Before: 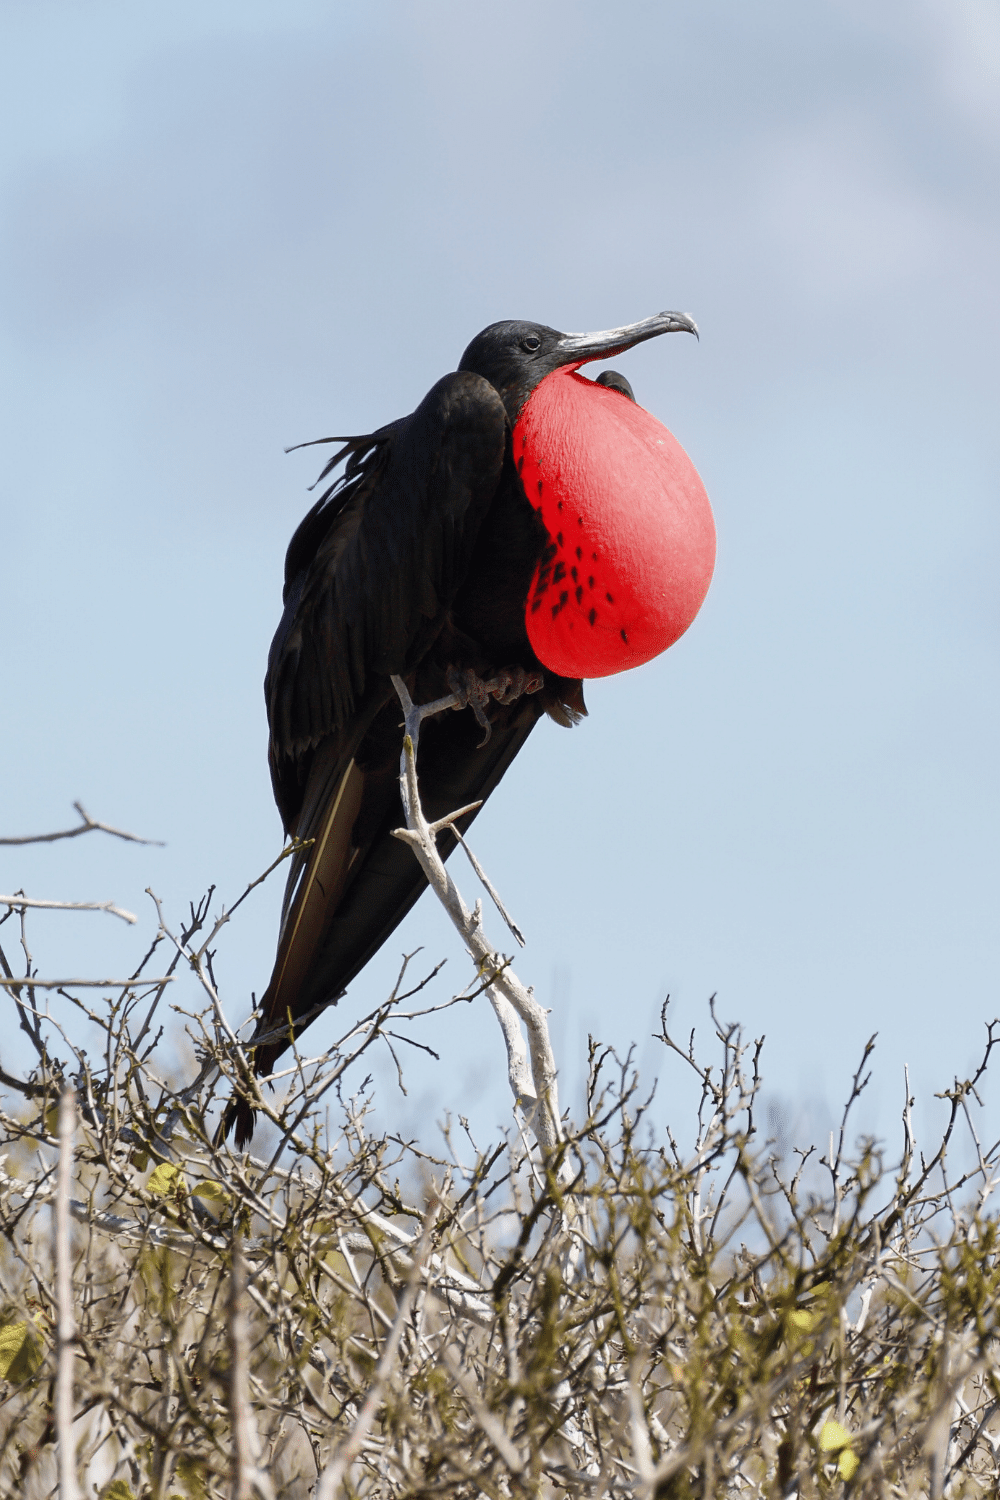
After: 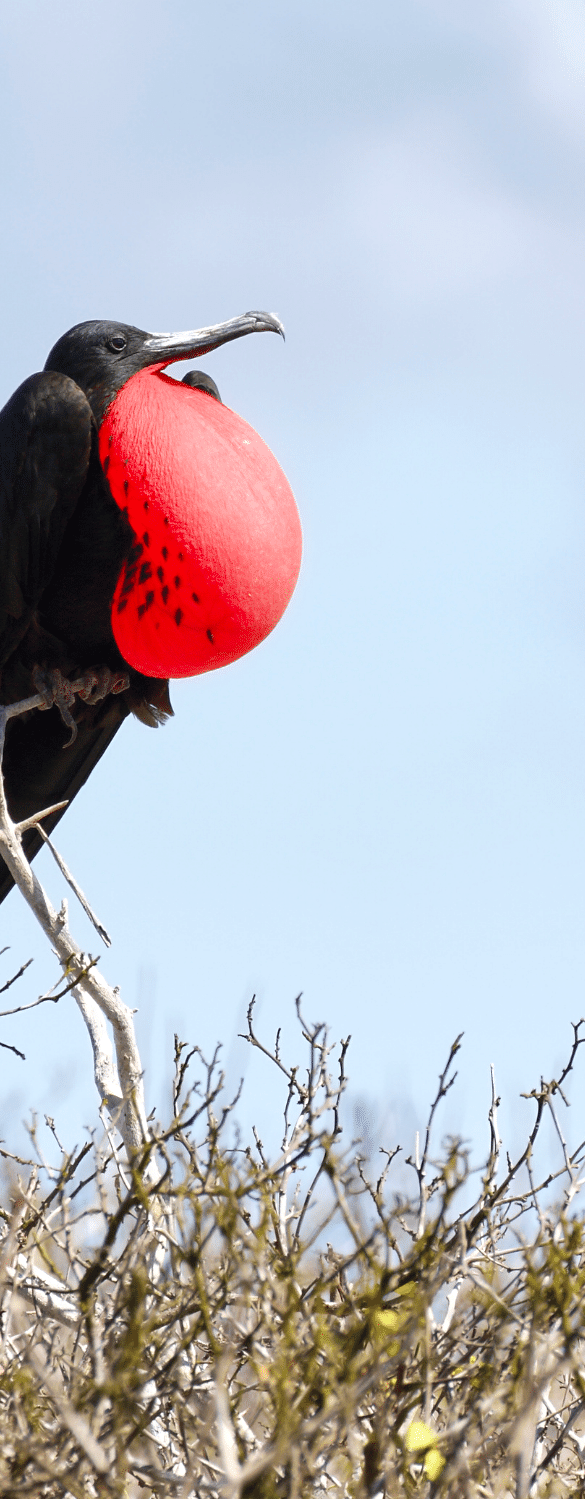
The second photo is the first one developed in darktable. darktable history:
exposure: exposure 0.3 EV, compensate highlight preservation false
color contrast: green-magenta contrast 1.1, blue-yellow contrast 1.1, unbound 0
crop: left 41.402%
